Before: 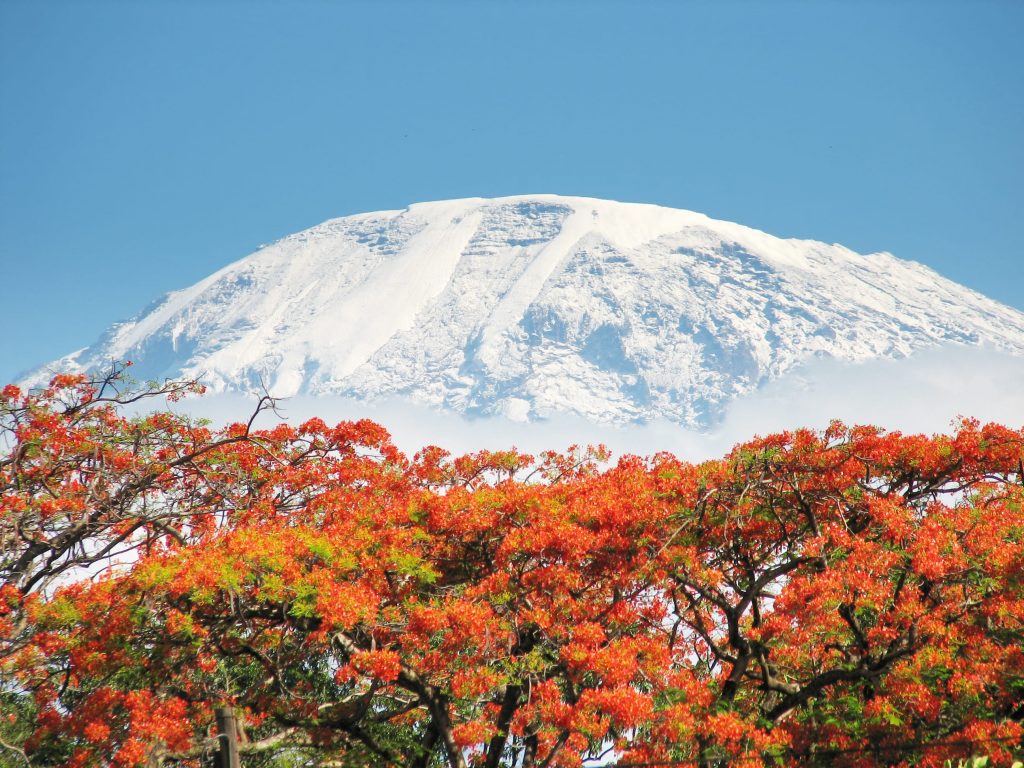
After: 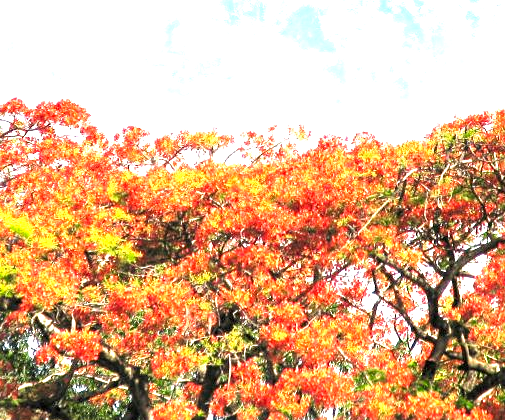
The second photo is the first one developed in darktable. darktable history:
exposure: black level correction 0, exposure 1.167 EV, compensate highlight preservation false
local contrast: highlights 102%, shadows 101%, detail 120%, midtone range 0.2
color zones: curves: ch0 [(0.25, 0.5) (0.347, 0.092) (0.75, 0.5)]; ch1 [(0.25, 0.5) (0.33, 0.51) (0.75, 0.5)], mix -61.46%
crop: left 29.387%, top 41.728%, right 21.27%, bottom 3.493%
sharpen: amount 0.205
tone equalizer: -8 EV -0.381 EV, -7 EV -0.406 EV, -6 EV -0.362 EV, -5 EV -0.201 EV, -3 EV 0.255 EV, -2 EV 0.317 EV, -1 EV 0.381 EV, +0 EV 0.434 EV, mask exposure compensation -0.493 EV
